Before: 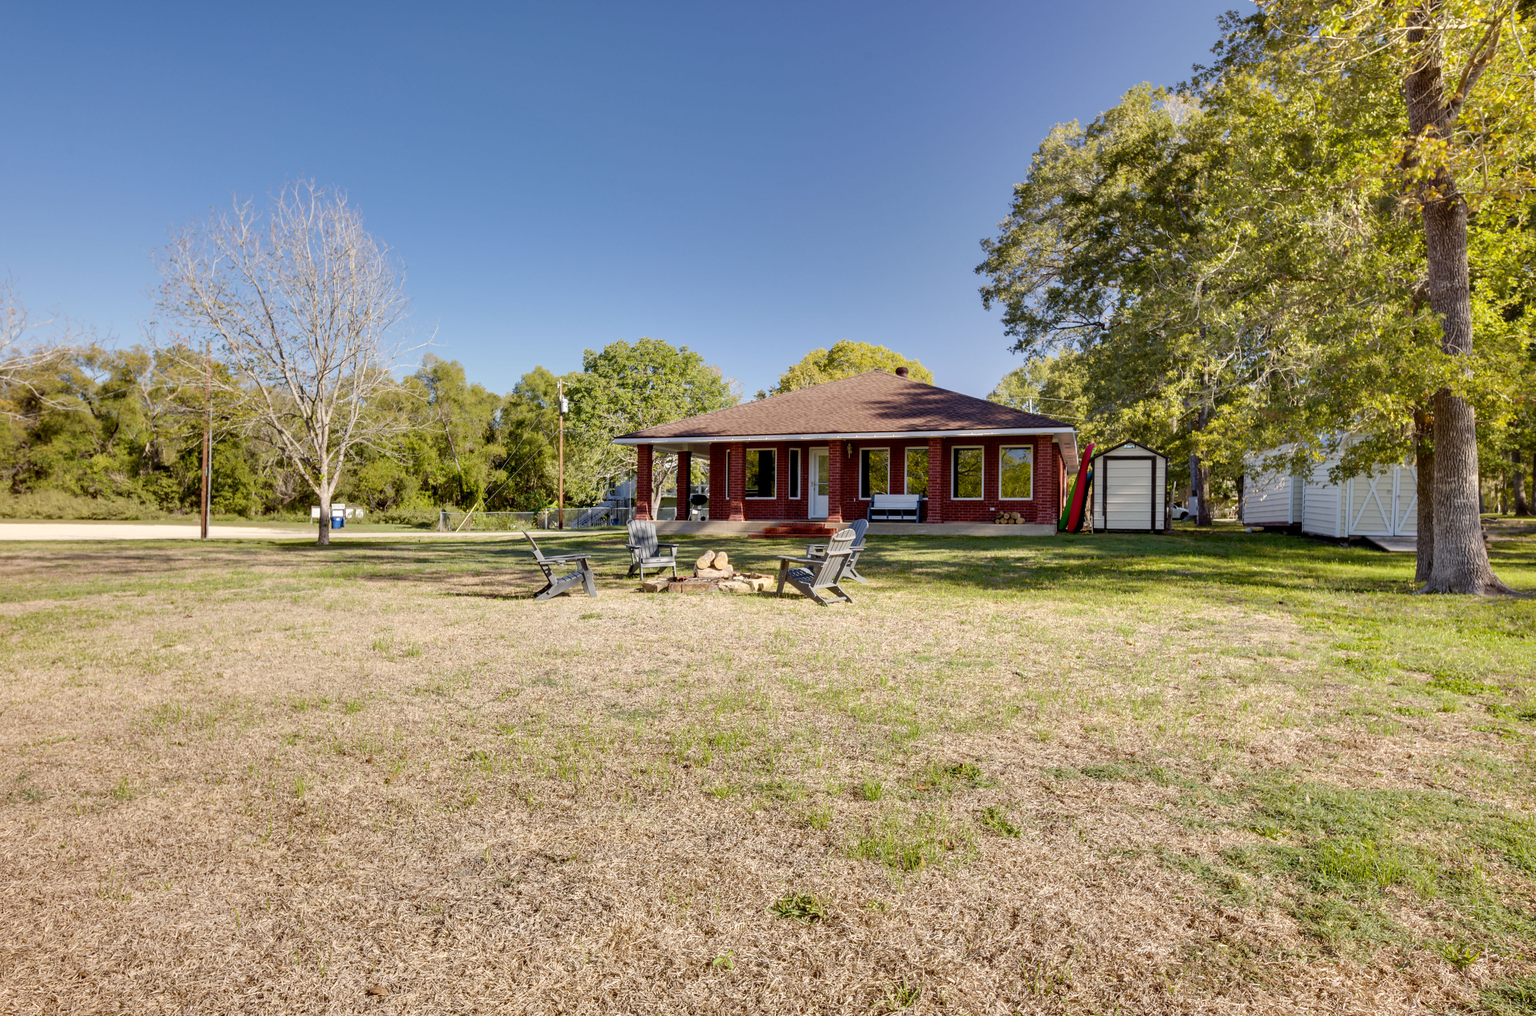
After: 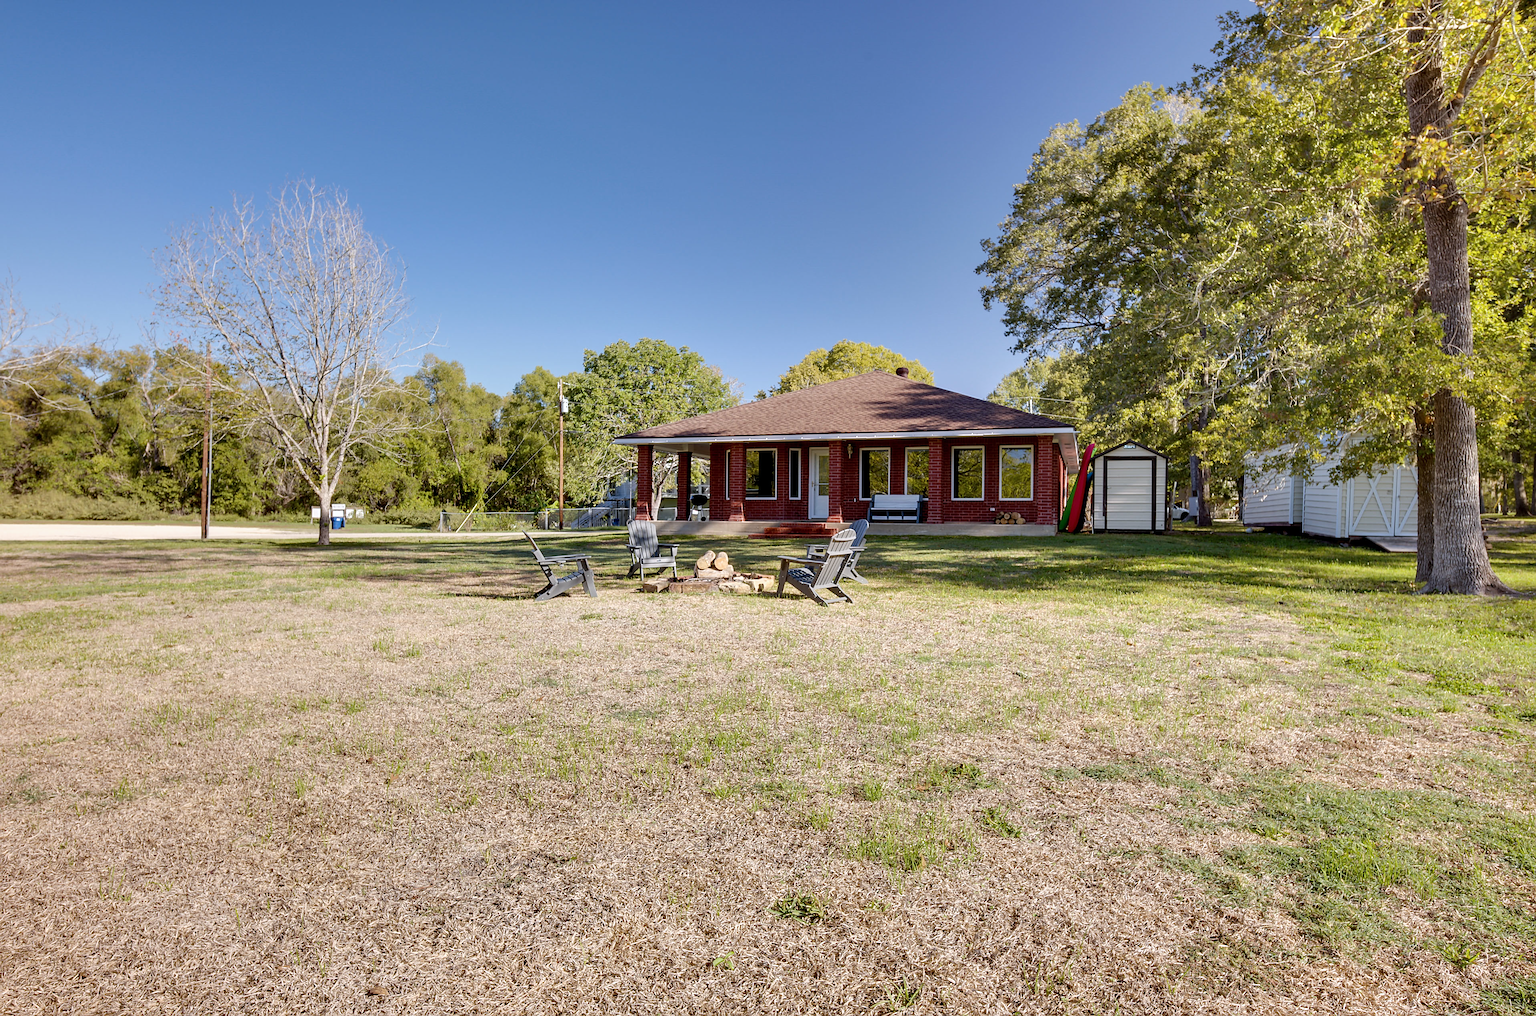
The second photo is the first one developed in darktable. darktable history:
color correction: highlights a* -0.137, highlights b* -5.91, shadows a* -0.137, shadows b* -0.137
sharpen: on, module defaults
